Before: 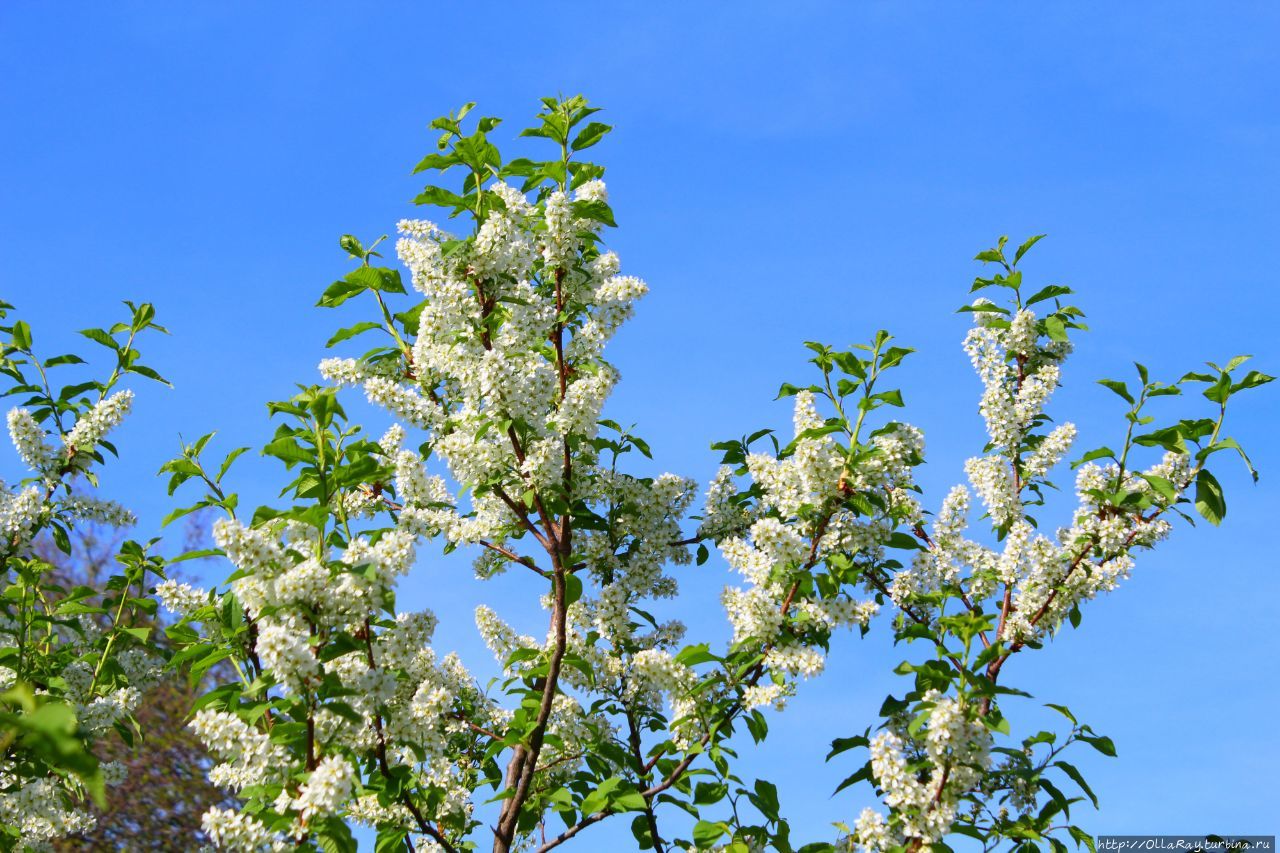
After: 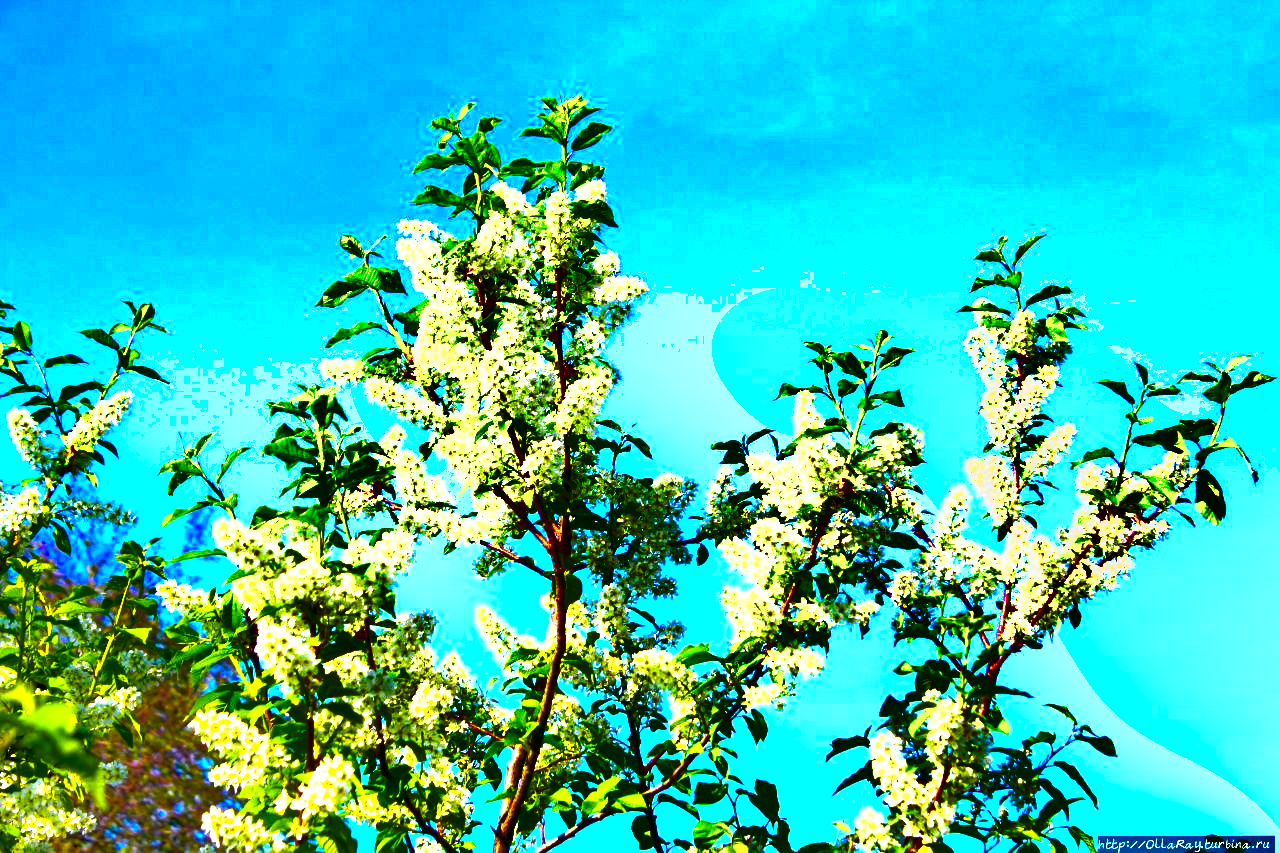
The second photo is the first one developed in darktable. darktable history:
color balance rgb: global offset › luminance -0.853%, linear chroma grading › highlights 99.083%, linear chroma grading › global chroma 24.001%, perceptual saturation grading › global saturation 19.583%, perceptual brilliance grading › global brilliance -5.725%, perceptual brilliance grading › highlights 24.569%, perceptual brilliance grading › mid-tones 7.029%, perceptual brilliance grading › shadows -4.768%
exposure: exposure 1.147 EV, compensate exposure bias true, compensate highlight preservation false
shadows and highlights: white point adjustment -3.63, highlights -63.75, soften with gaussian
